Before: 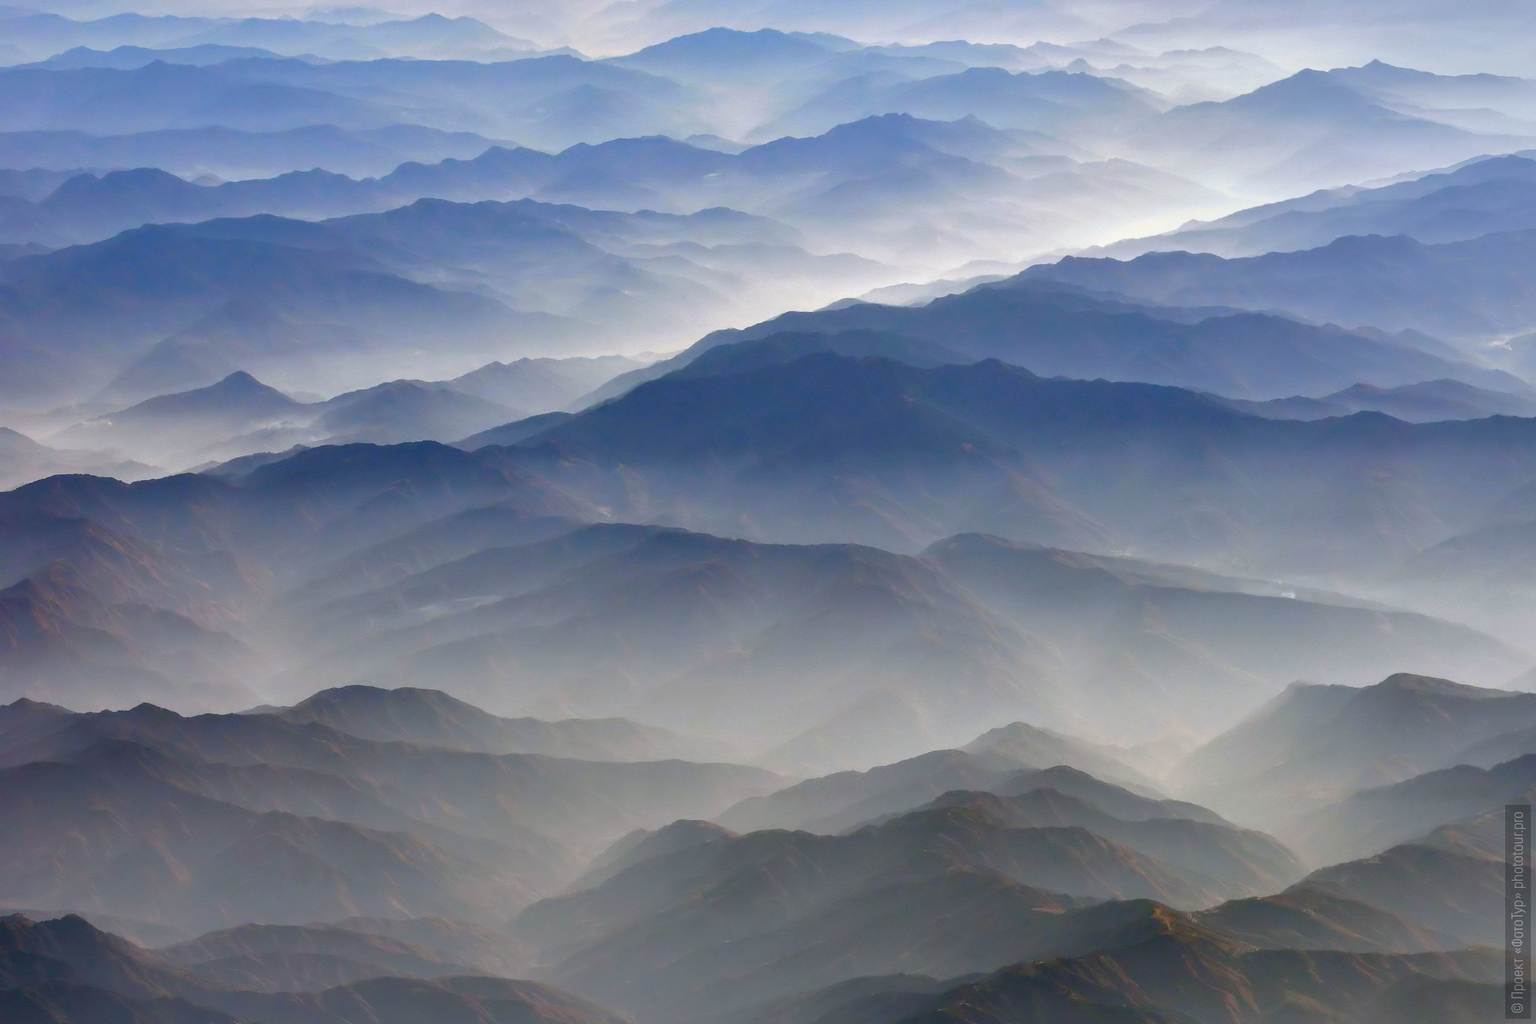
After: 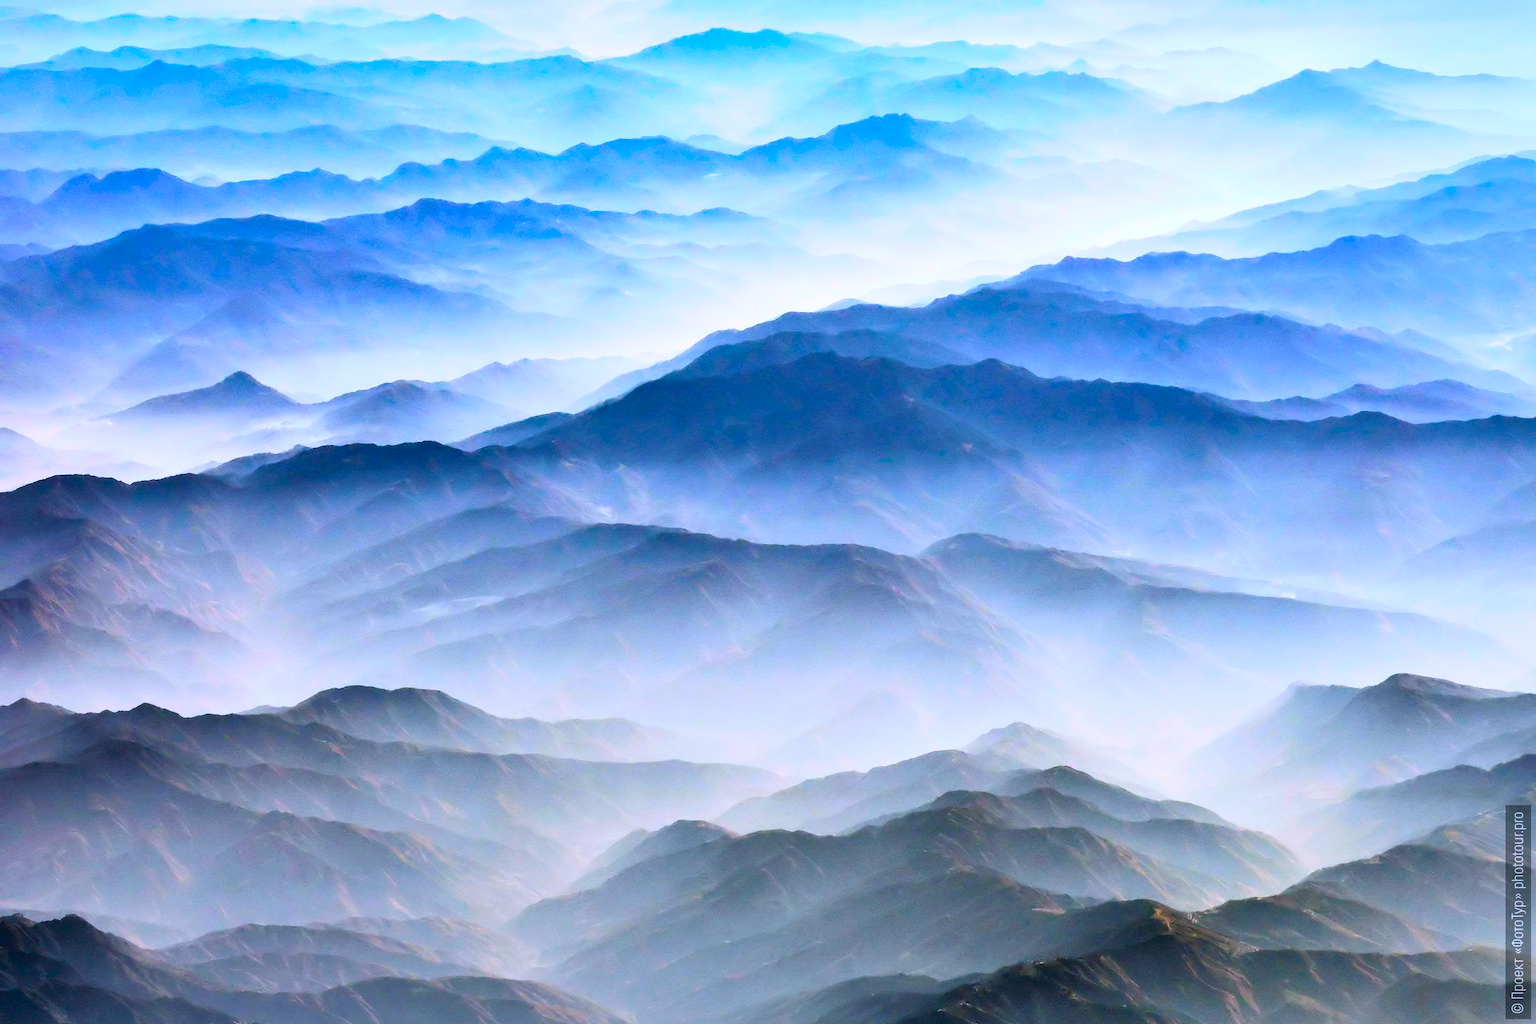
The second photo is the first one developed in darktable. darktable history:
color calibration: illuminant custom, x 0.368, y 0.373, temperature 4330.32 K
rgb curve: curves: ch0 [(0, 0) (0.21, 0.15) (0.24, 0.21) (0.5, 0.75) (0.75, 0.96) (0.89, 0.99) (1, 1)]; ch1 [(0, 0.02) (0.21, 0.13) (0.25, 0.2) (0.5, 0.67) (0.75, 0.9) (0.89, 0.97) (1, 1)]; ch2 [(0, 0.02) (0.21, 0.13) (0.25, 0.2) (0.5, 0.67) (0.75, 0.9) (0.89, 0.97) (1, 1)], compensate middle gray true
color balance rgb: shadows lift › chroma 2%, shadows lift › hue 217.2°, power › chroma 0.25%, power › hue 60°, highlights gain › chroma 1.5%, highlights gain › hue 309.6°, global offset › luminance -0.5%, perceptual saturation grading › global saturation 15%, global vibrance 20%
shadows and highlights: soften with gaussian
